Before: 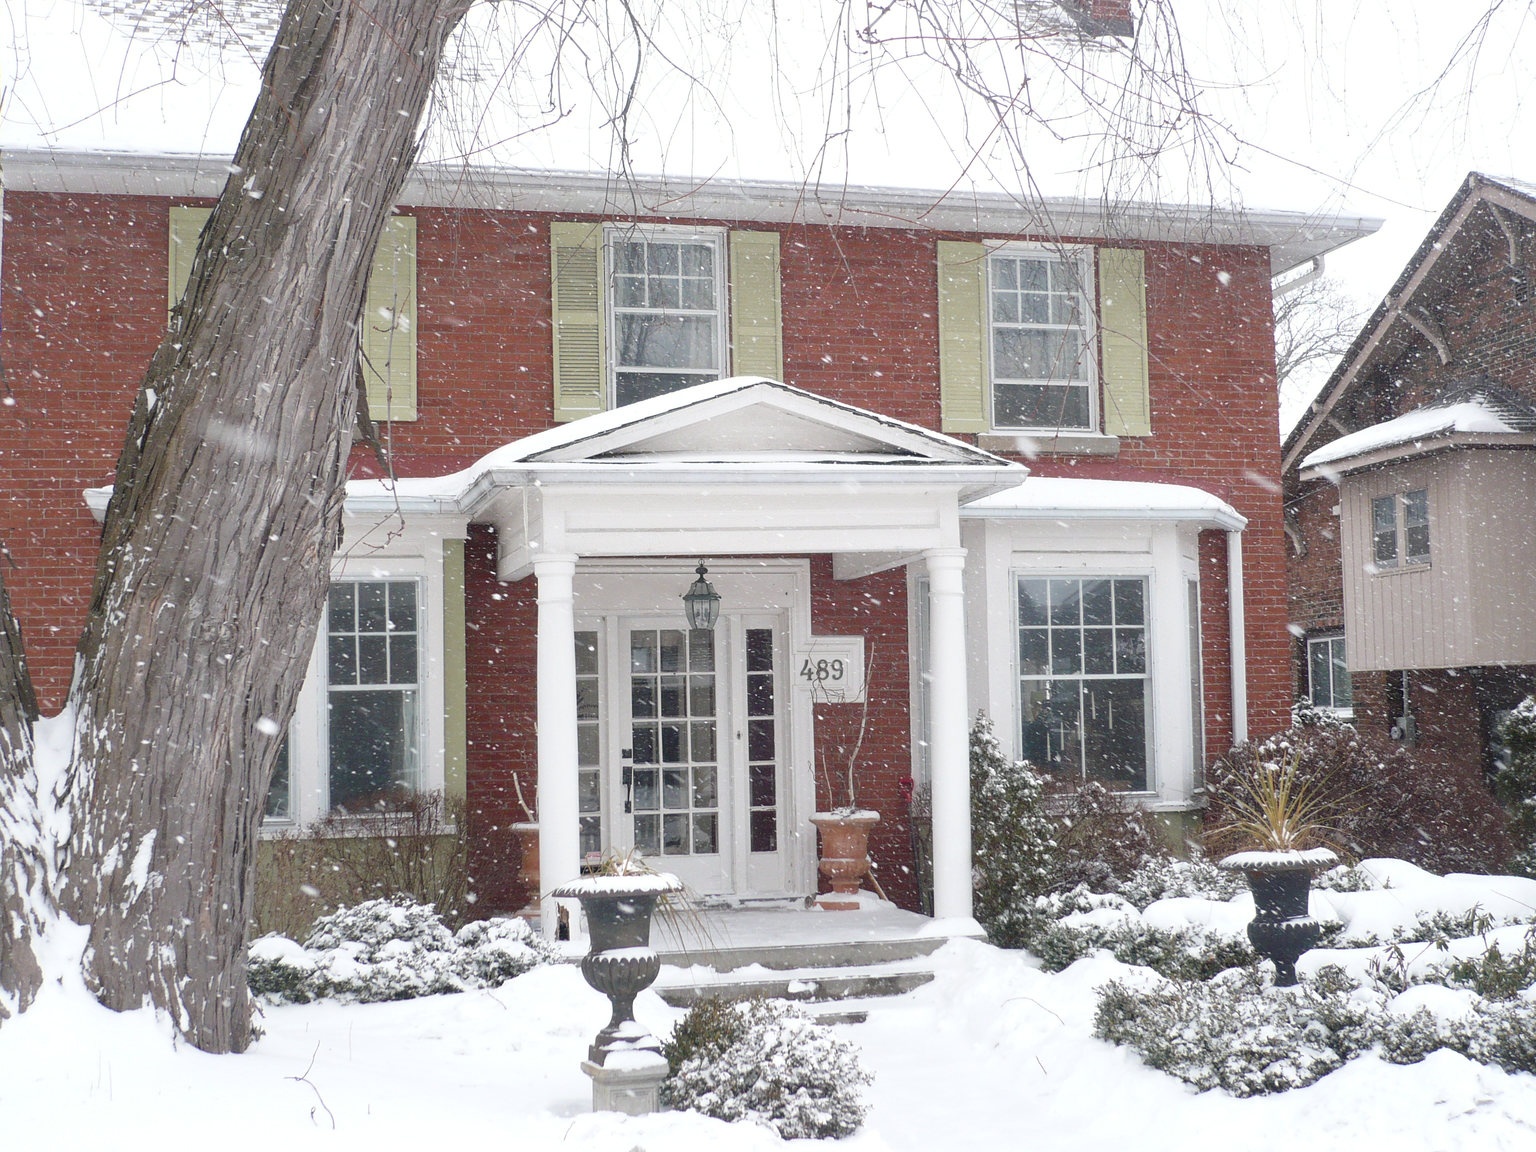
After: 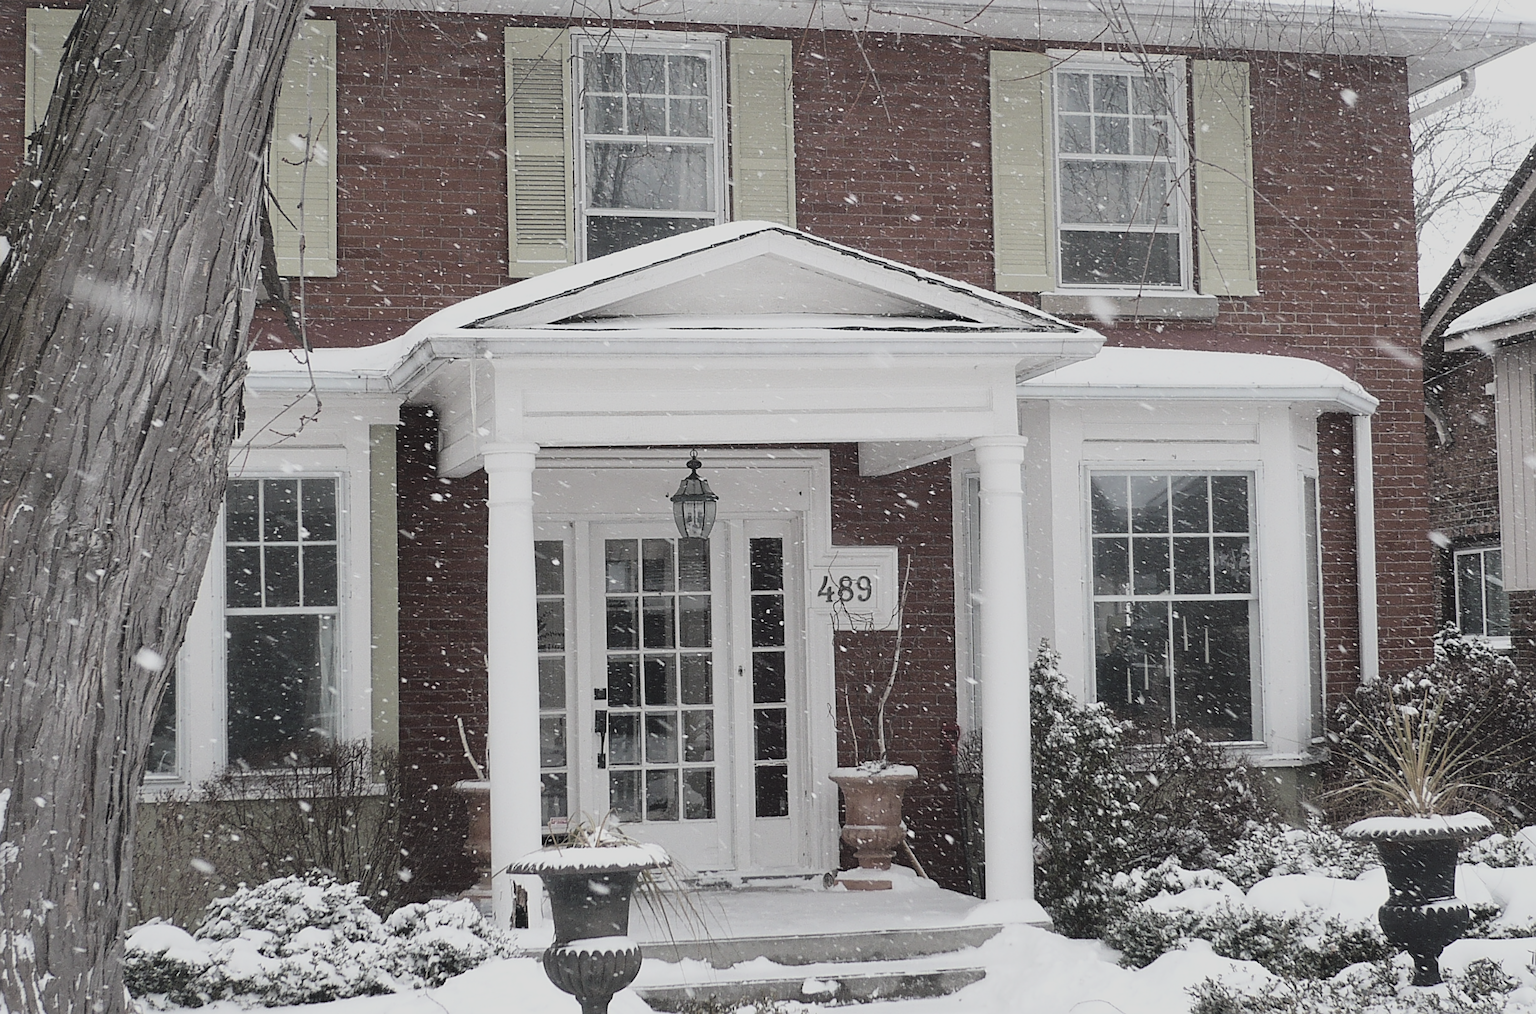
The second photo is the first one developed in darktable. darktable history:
exposure: black level correction -0.029, compensate exposure bias true, compensate highlight preservation false
crop: left 9.677%, top 17.416%, right 10.583%, bottom 12.342%
sharpen: on, module defaults
base curve: curves: ch0 [(0, 0) (0.036, 0.025) (0.121, 0.166) (0.206, 0.329) (0.605, 0.79) (1, 1)]
color correction: highlights b* -0.019, saturation 0.546
